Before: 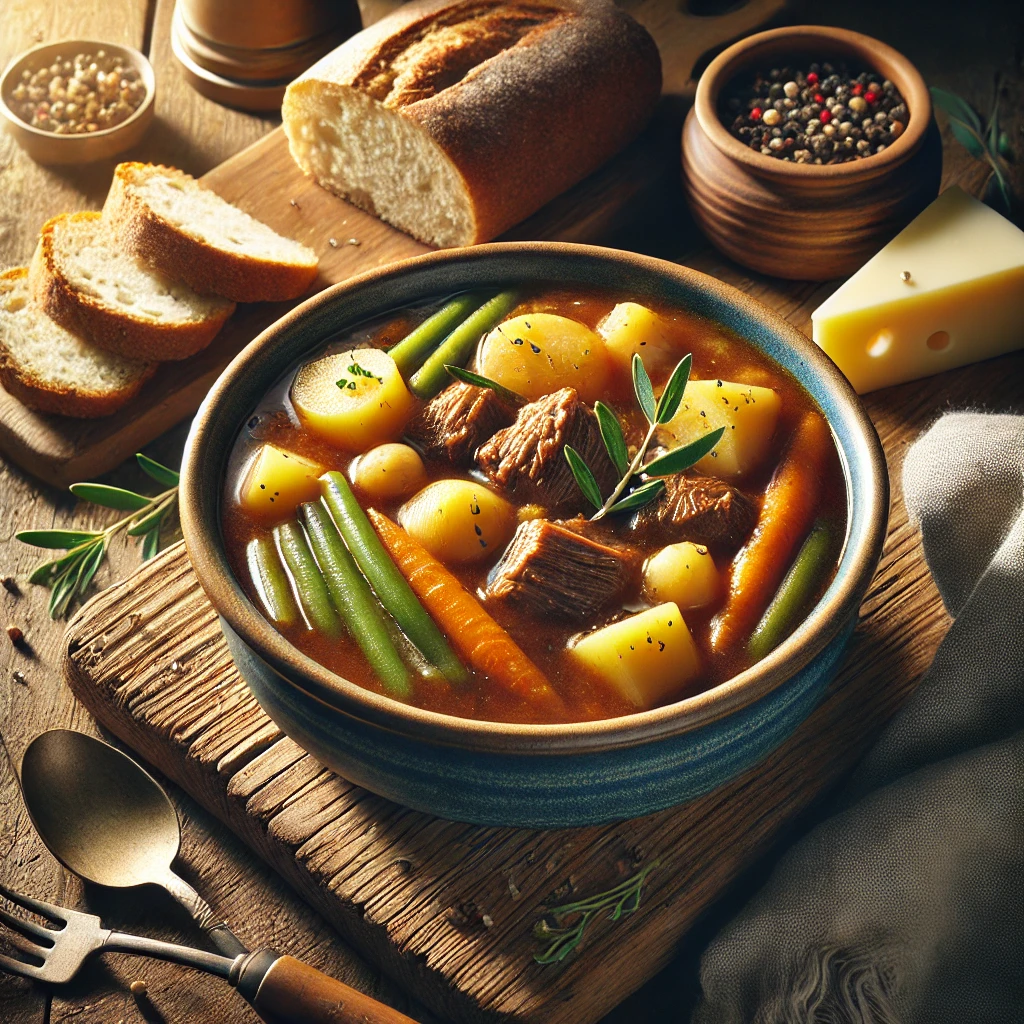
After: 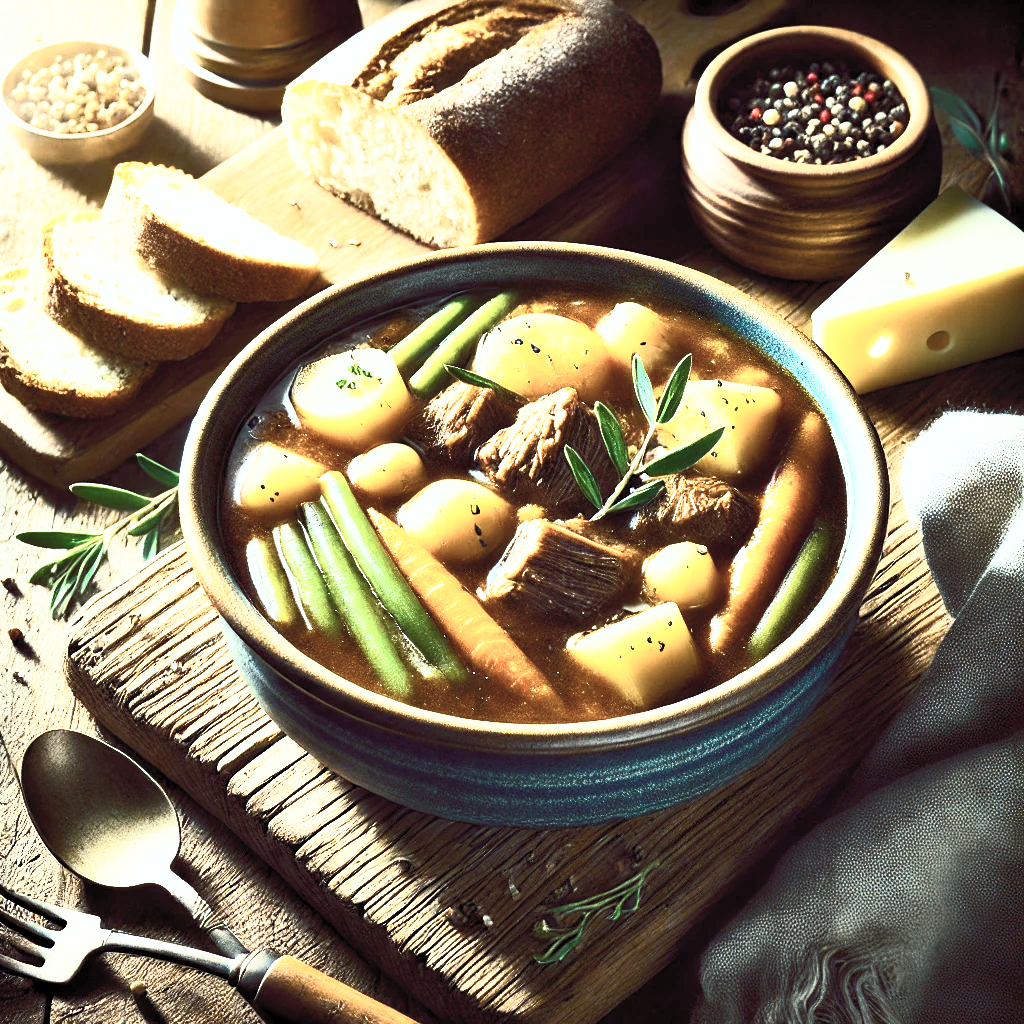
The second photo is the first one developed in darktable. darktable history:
base curve: curves: ch0 [(0, 0) (0.088, 0.125) (0.176, 0.251) (0.354, 0.501) (0.613, 0.749) (1, 0.877)], preserve colors none
contrast brightness saturation: contrast 0.57, brightness 0.57, saturation -0.34
color balance rgb: shadows lift › luminance -7.7%, shadows lift › chroma 2.13%, shadows lift › hue 200.79°, power › luminance -7.77%, power › chroma 2.27%, power › hue 220.69°, highlights gain › luminance 15.15%, highlights gain › chroma 4%, highlights gain › hue 209.35°, global offset › luminance -0.21%, global offset › chroma 0.27%, perceptual saturation grading › global saturation 24.42%, perceptual saturation grading › highlights -24.42%, perceptual saturation grading › mid-tones 24.42%, perceptual saturation grading › shadows 40%, perceptual brilliance grading › global brilliance -5%, perceptual brilliance grading › highlights 24.42%, perceptual brilliance grading › mid-tones 7%, perceptual brilliance grading › shadows -5%
